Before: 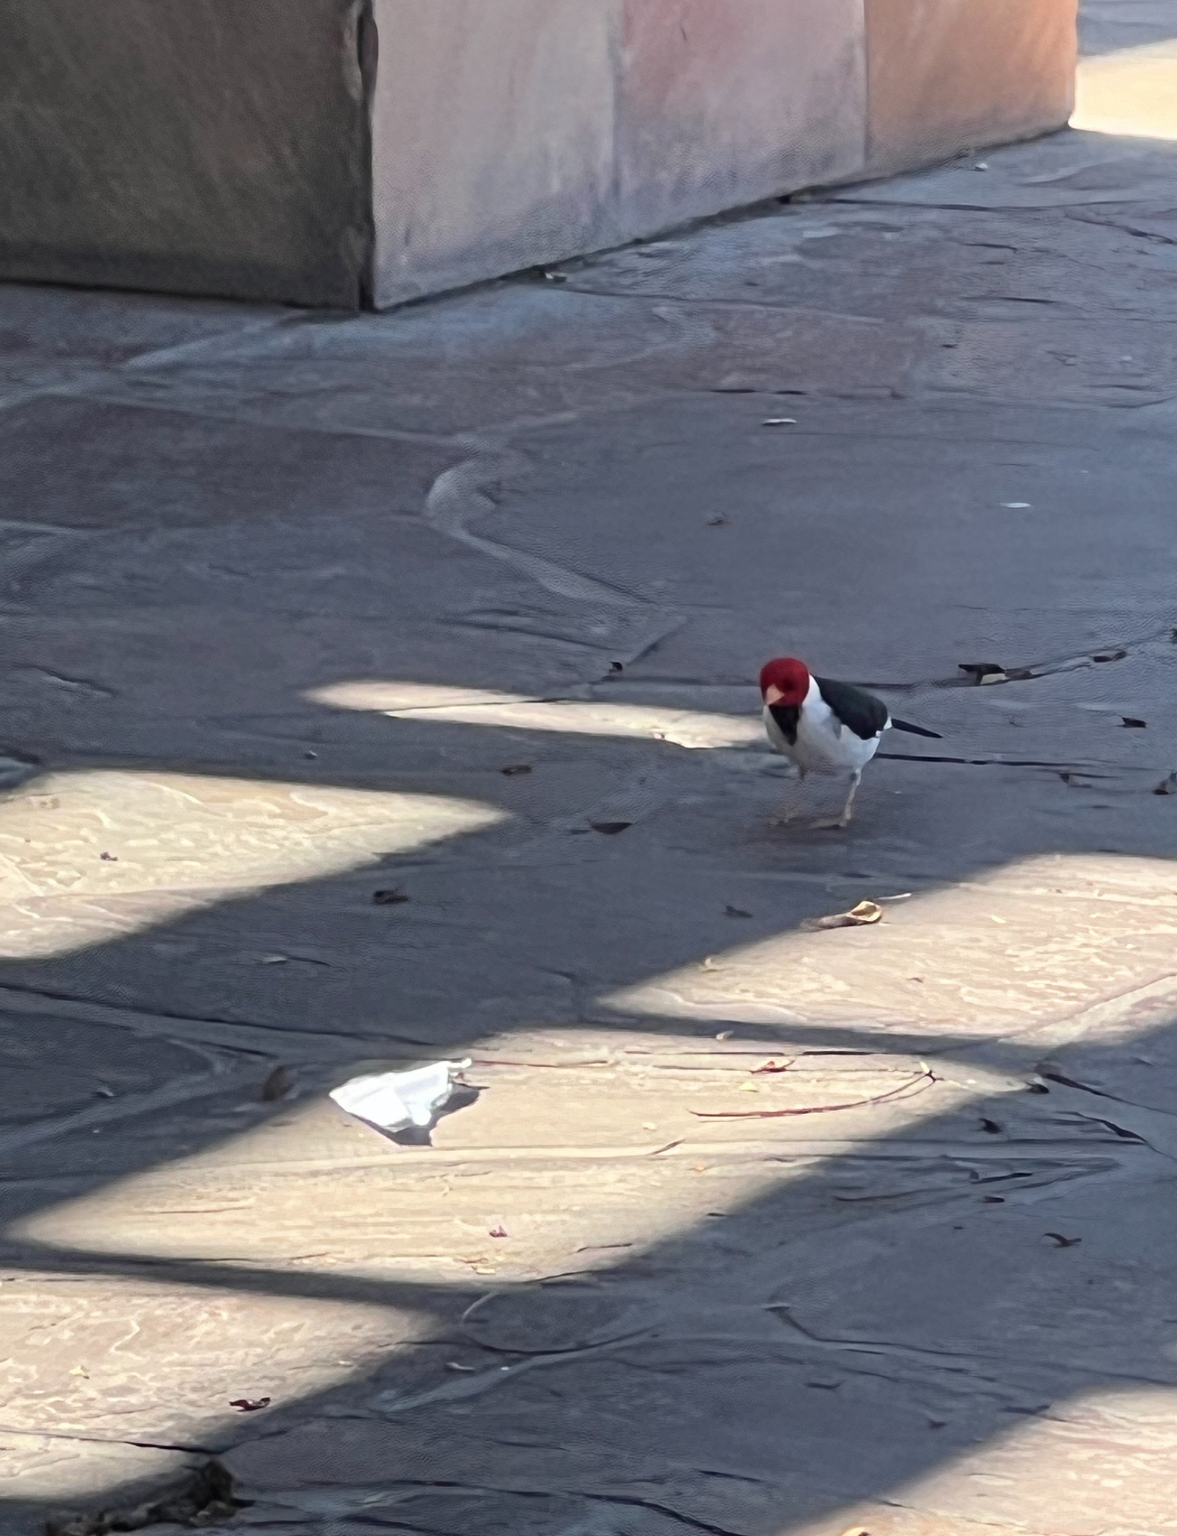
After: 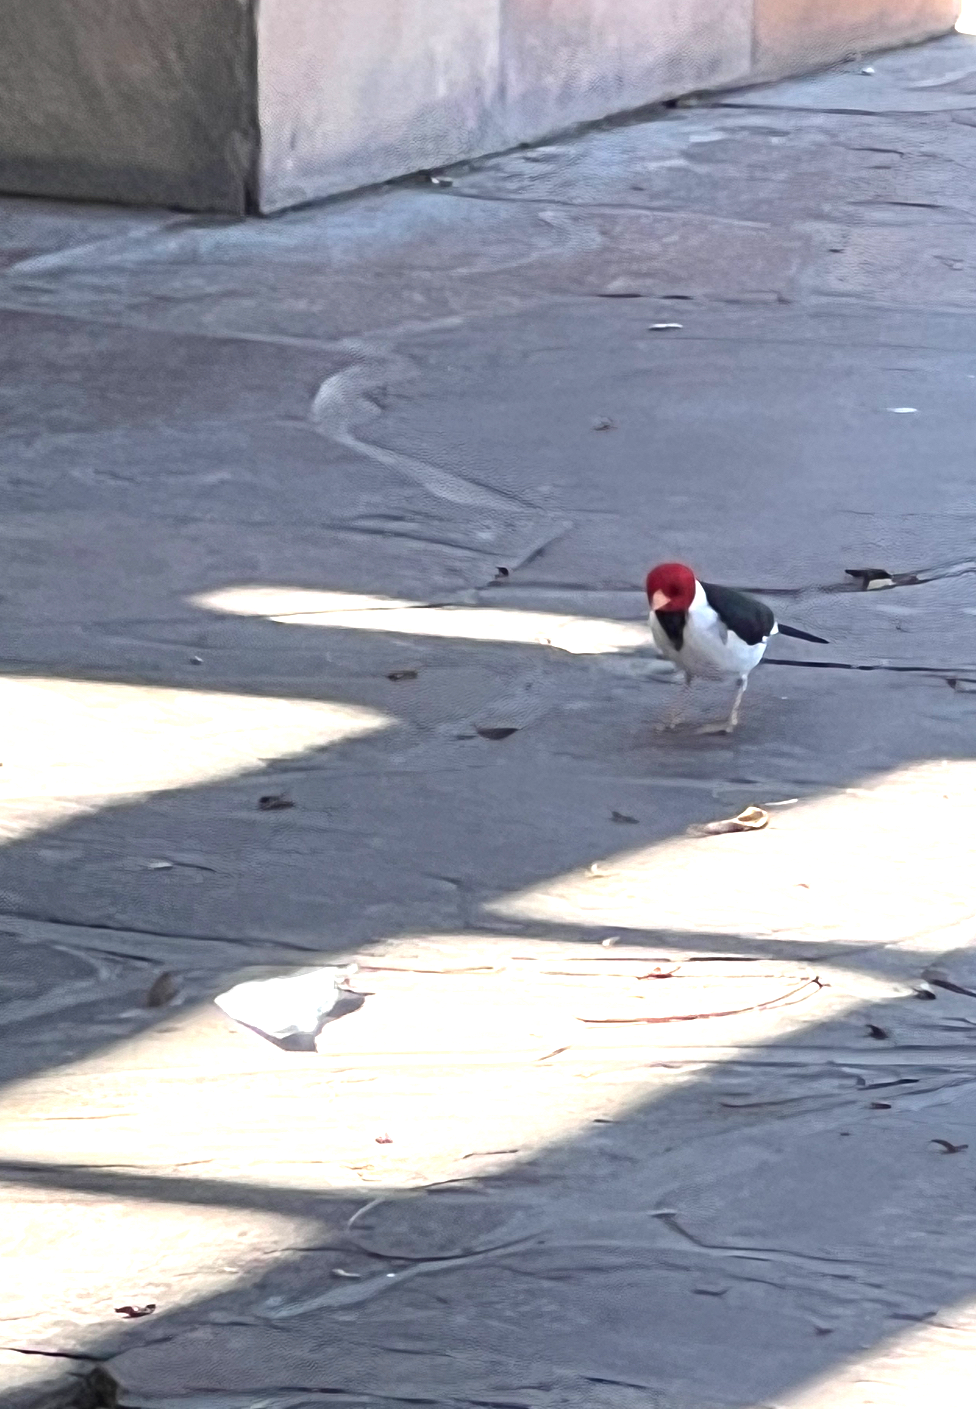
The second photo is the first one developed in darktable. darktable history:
exposure: black level correction 0, exposure 1 EV, compensate exposure bias true, compensate highlight preservation false
crop: left 9.807%, top 6.259%, right 7.334%, bottom 2.177%
